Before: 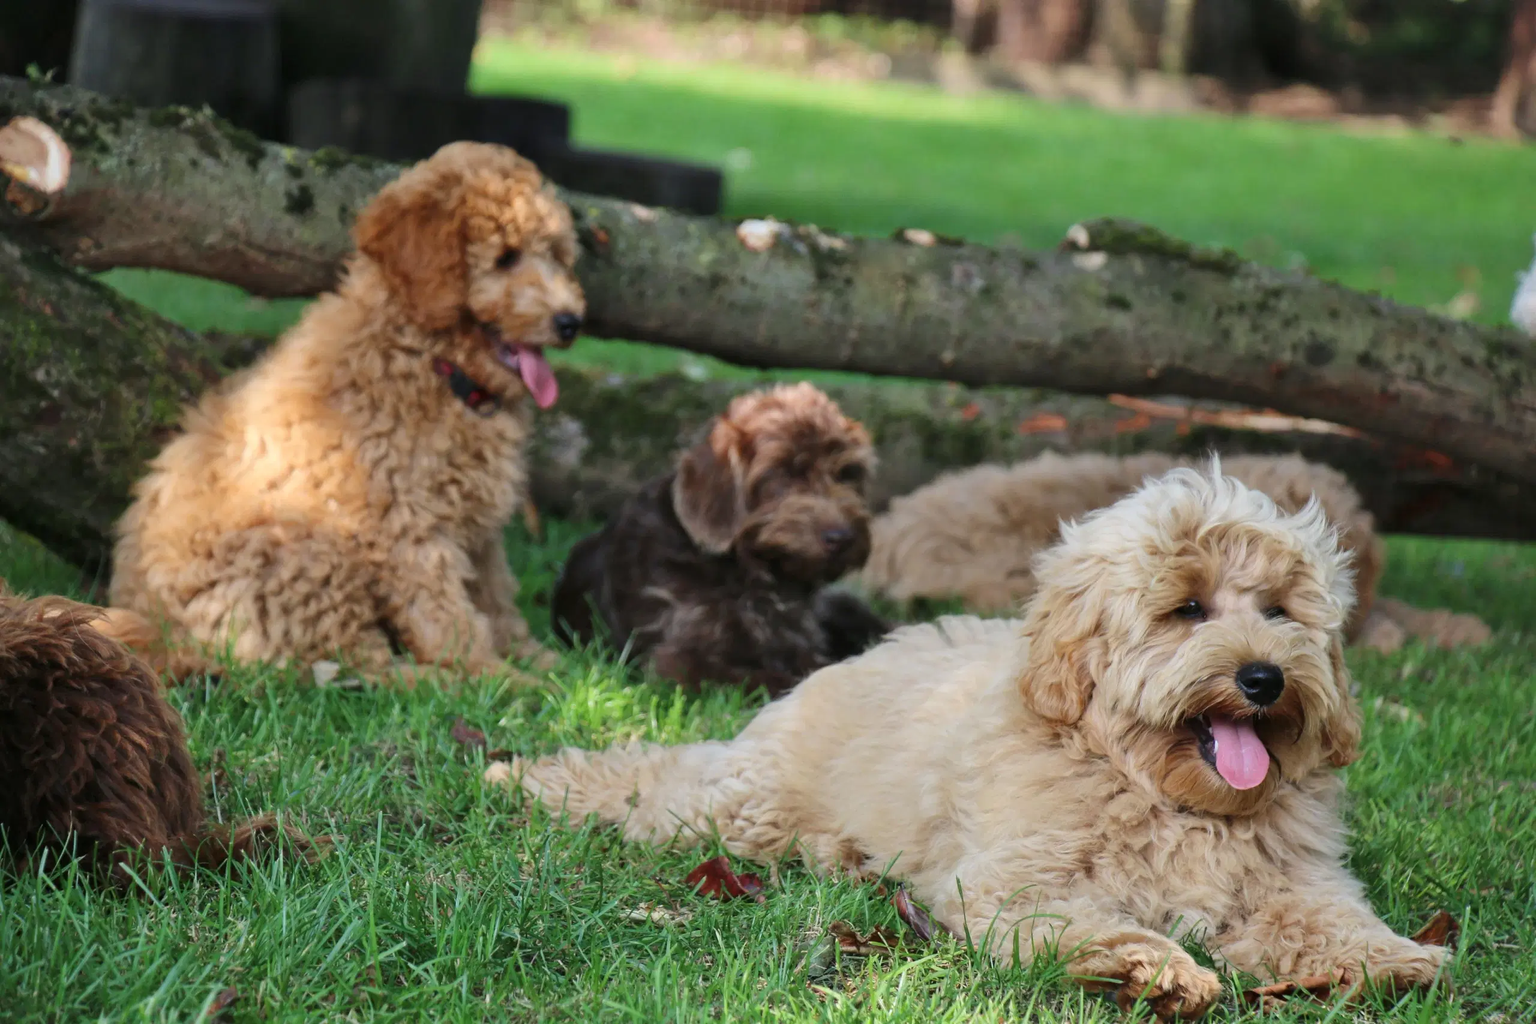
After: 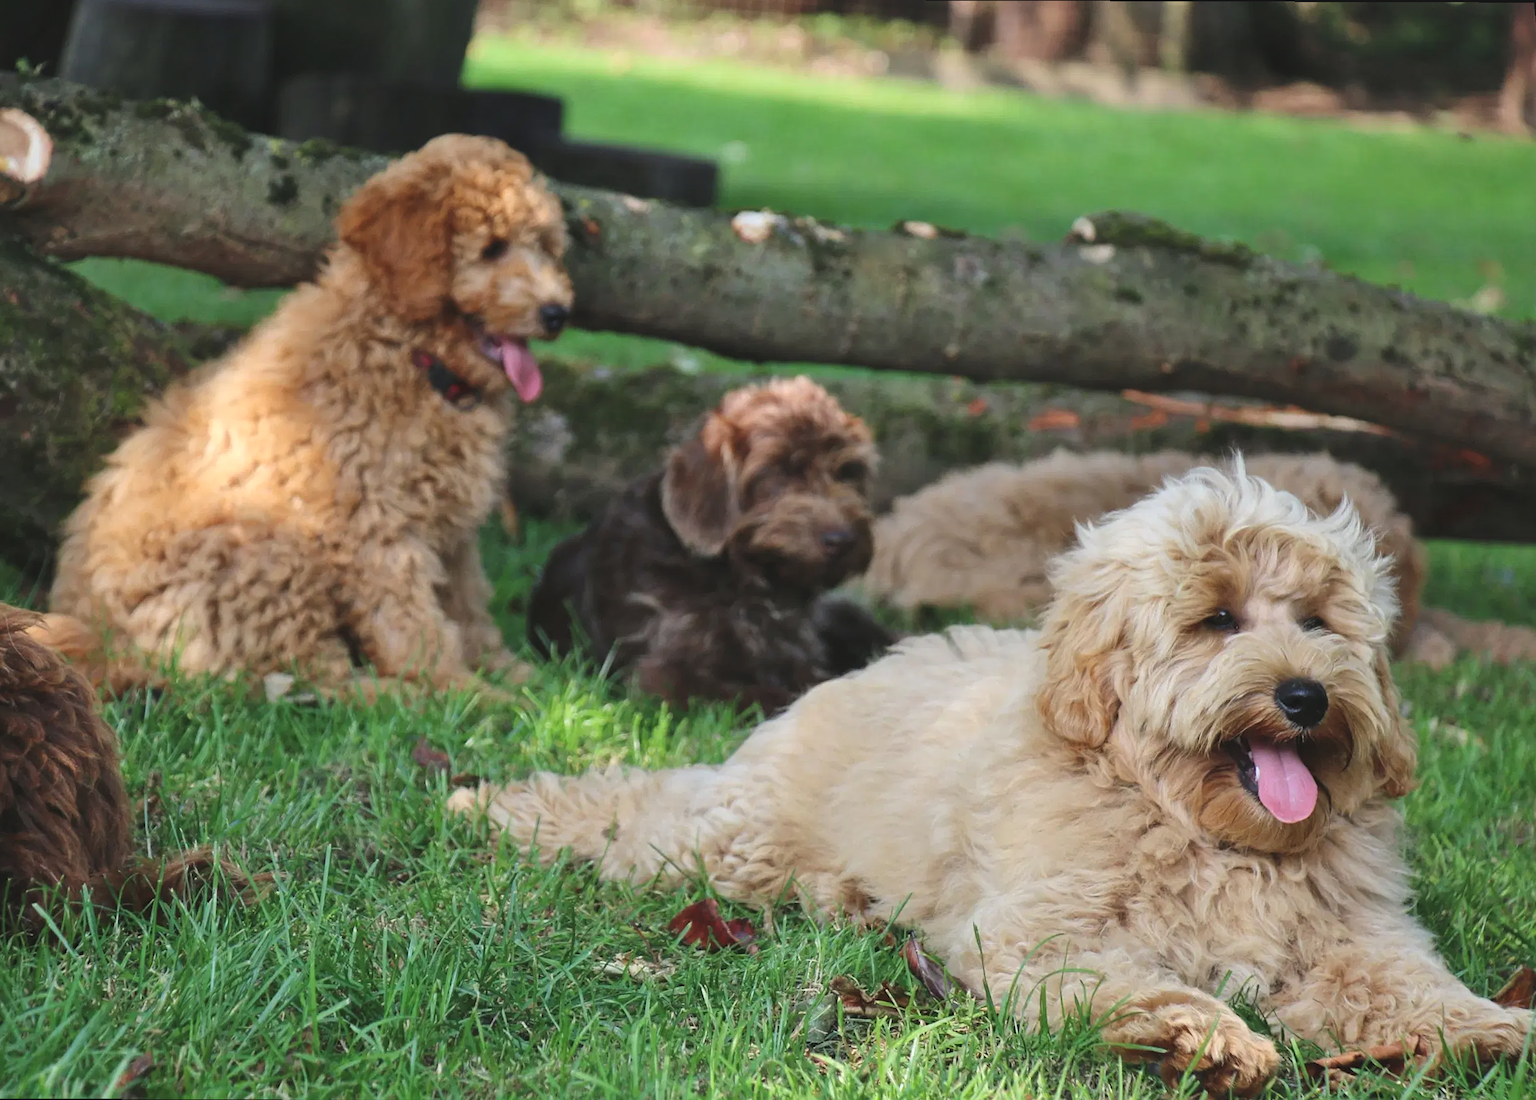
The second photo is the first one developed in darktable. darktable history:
exposure: black level correction -0.008, exposure 0.067 EV, compensate highlight preservation false
rotate and perspective: rotation 0.215°, lens shift (vertical) -0.139, crop left 0.069, crop right 0.939, crop top 0.002, crop bottom 0.996
sharpen: amount 0.2
